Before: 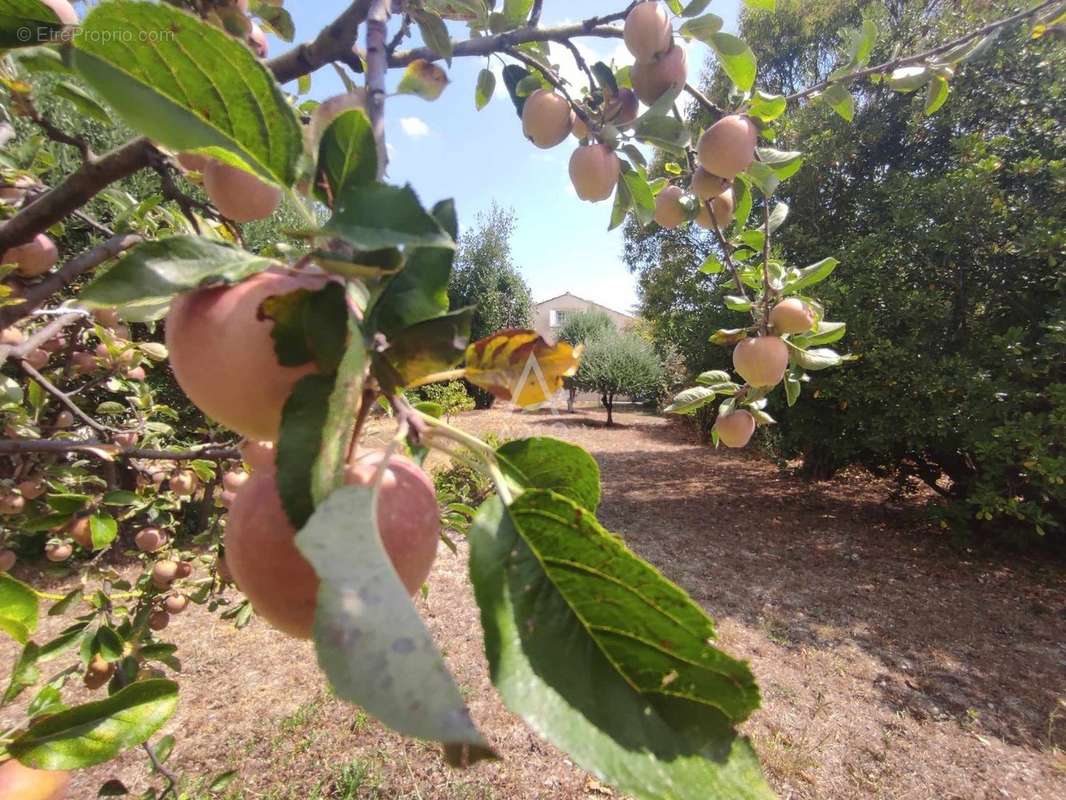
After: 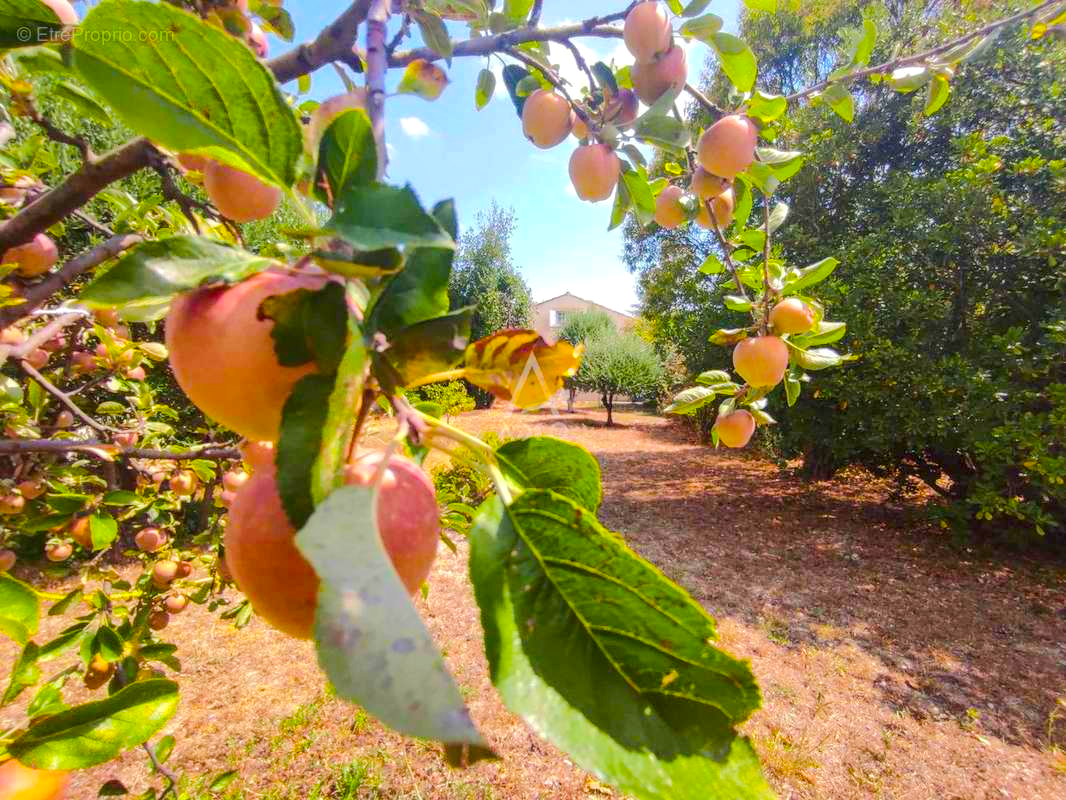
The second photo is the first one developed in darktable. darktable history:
tone equalizer: -8 EV -0.014 EV, -7 EV 0.043 EV, -6 EV -0.008 EV, -5 EV 0.006 EV, -4 EV -0.041 EV, -3 EV -0.238 EV, -2 EV -0.682 EV, -1 EV -0.969 EV, +0 EV -0.972 EV, edges refinement/feathering 500, mask exposure compensation -1.57 EV, preserve details no
local contrast: on, module defaults
color balance rgb: linear chroma grading › shadows 10.052%, linear chroma grading › highlights 8.898%, linear chroma grading › global chroma 15.651%, linear chroma grading › mid-tones 14.996%, perceptual saturation grading › global saturation 25.559%, perceptual brilliance grading › global brilliance 29.604%, global vibrance 24.076%
